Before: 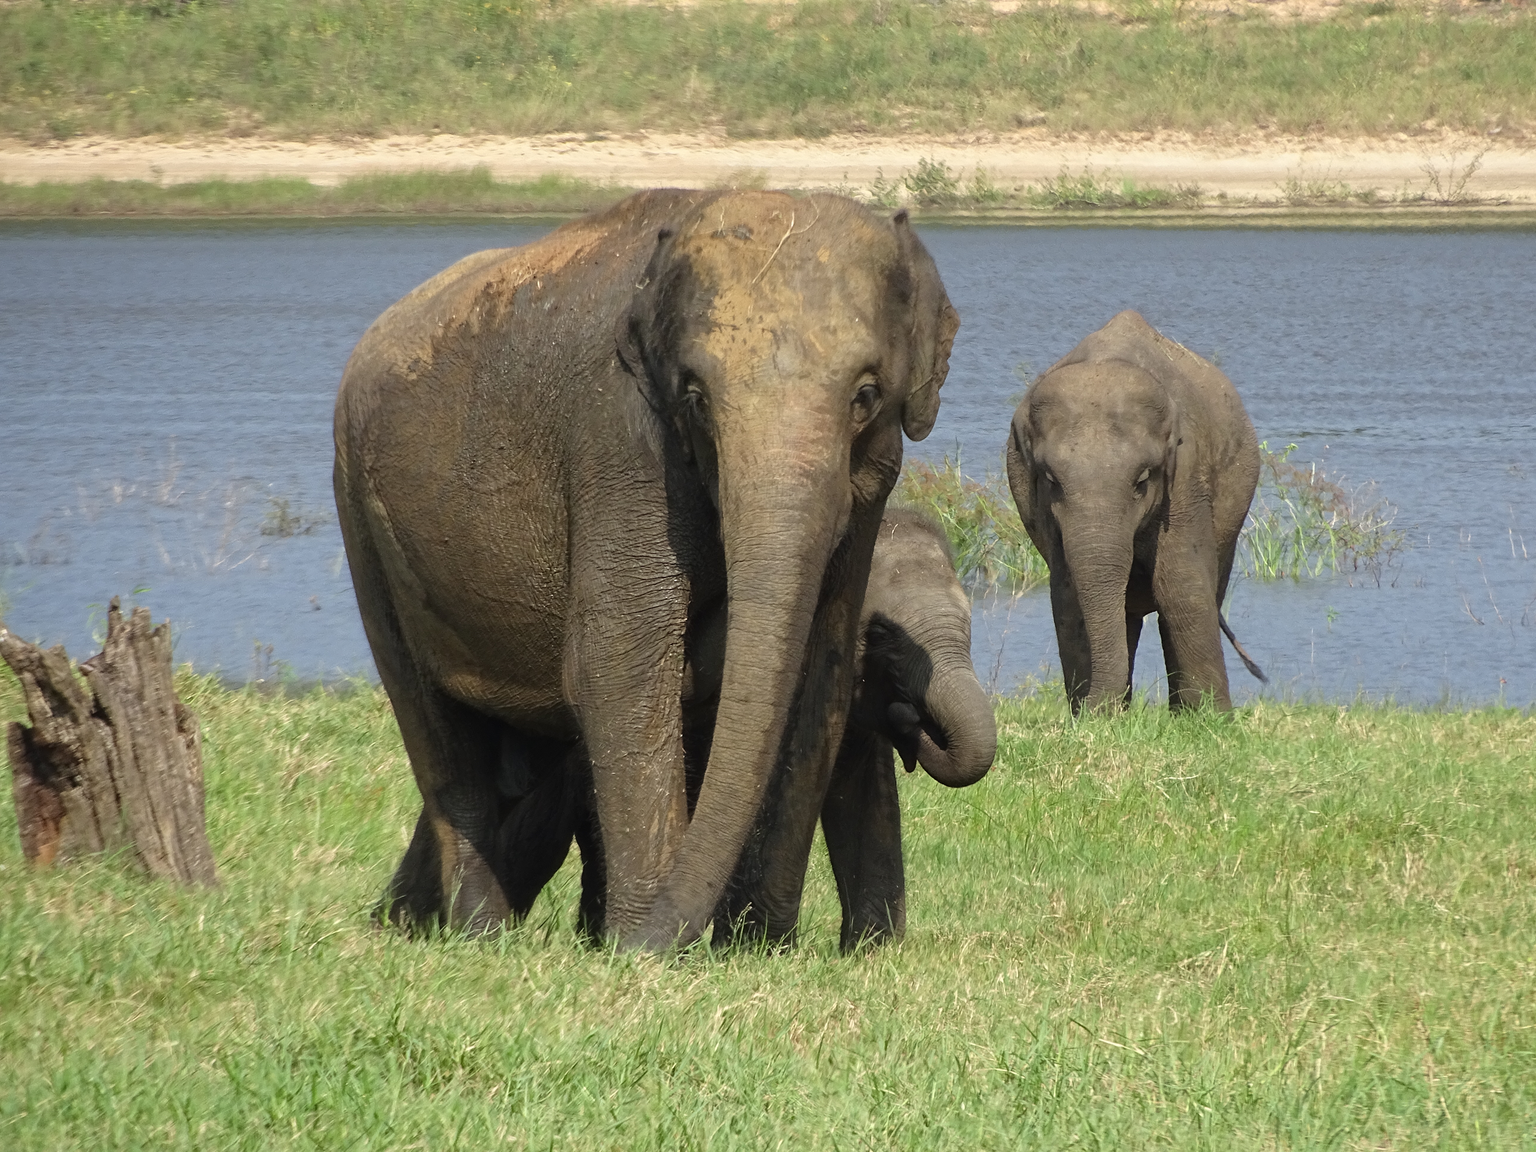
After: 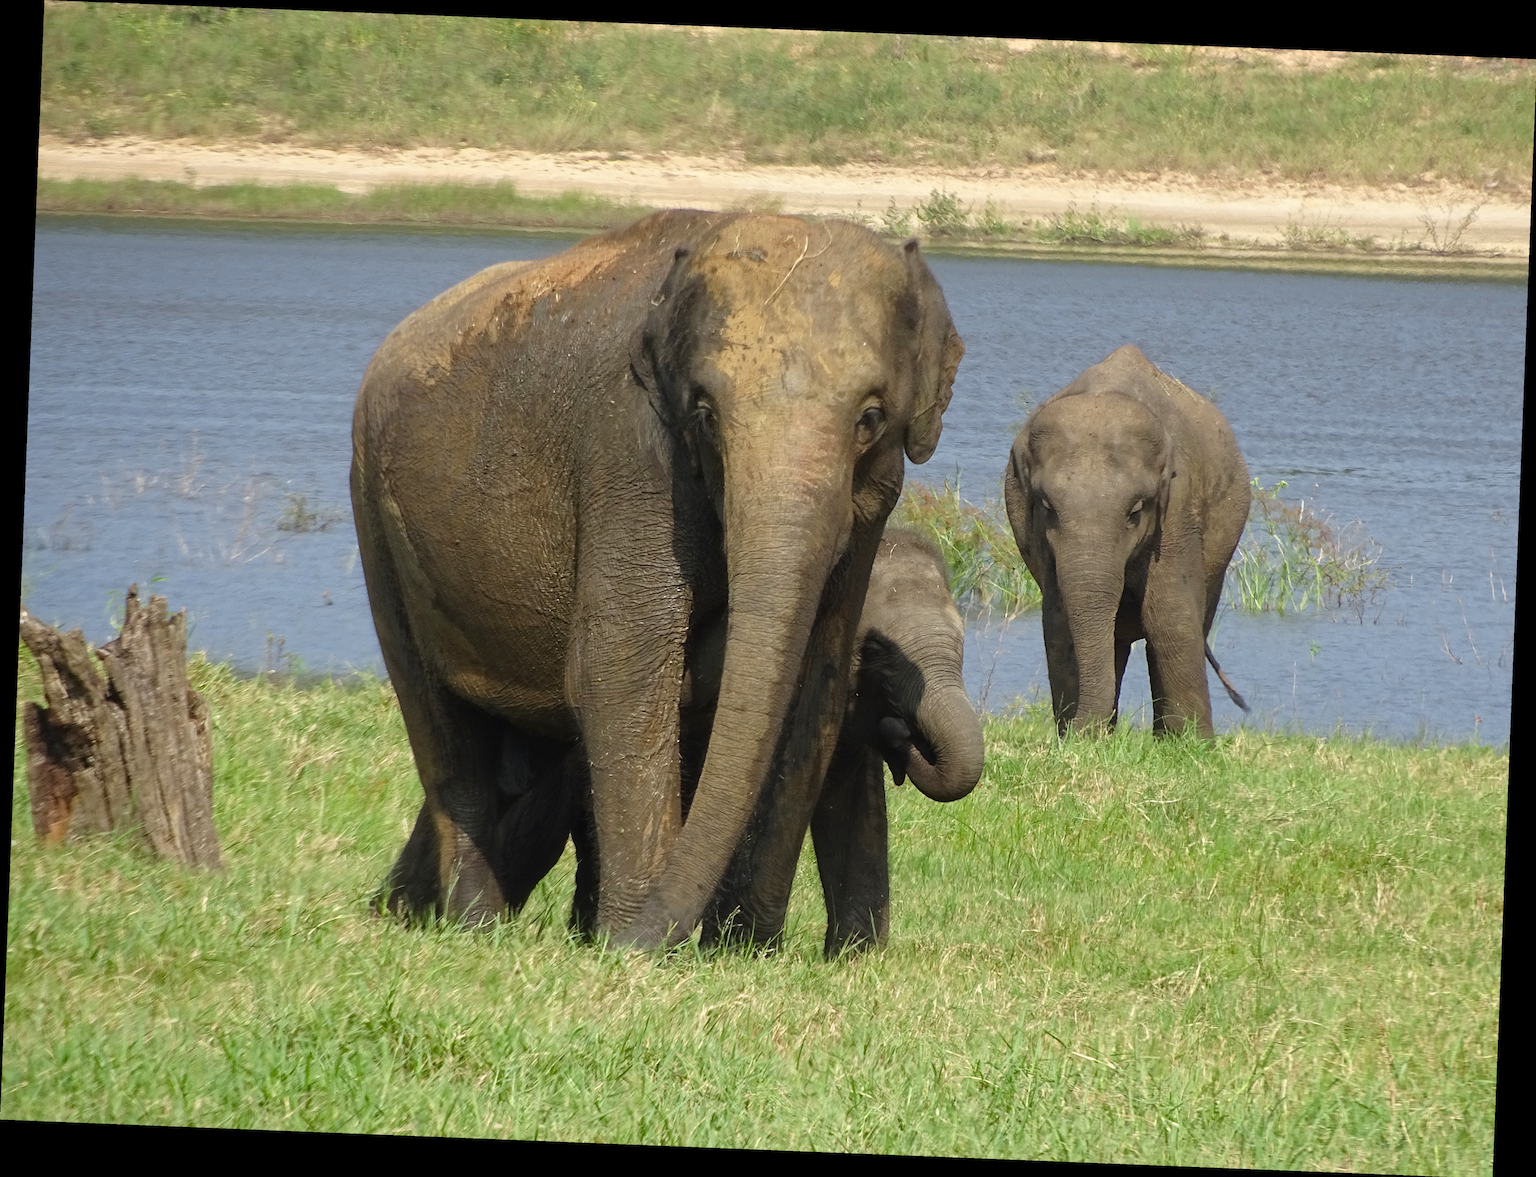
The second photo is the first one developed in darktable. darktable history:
color balance rgb: linear chroma grading › shadows 19.44%, linear chroma grading › highlights 3.42%, linear chroma grading › mid-tones 10.16%
rotate and perspective: rotation 2.27°, automatic cropping off
